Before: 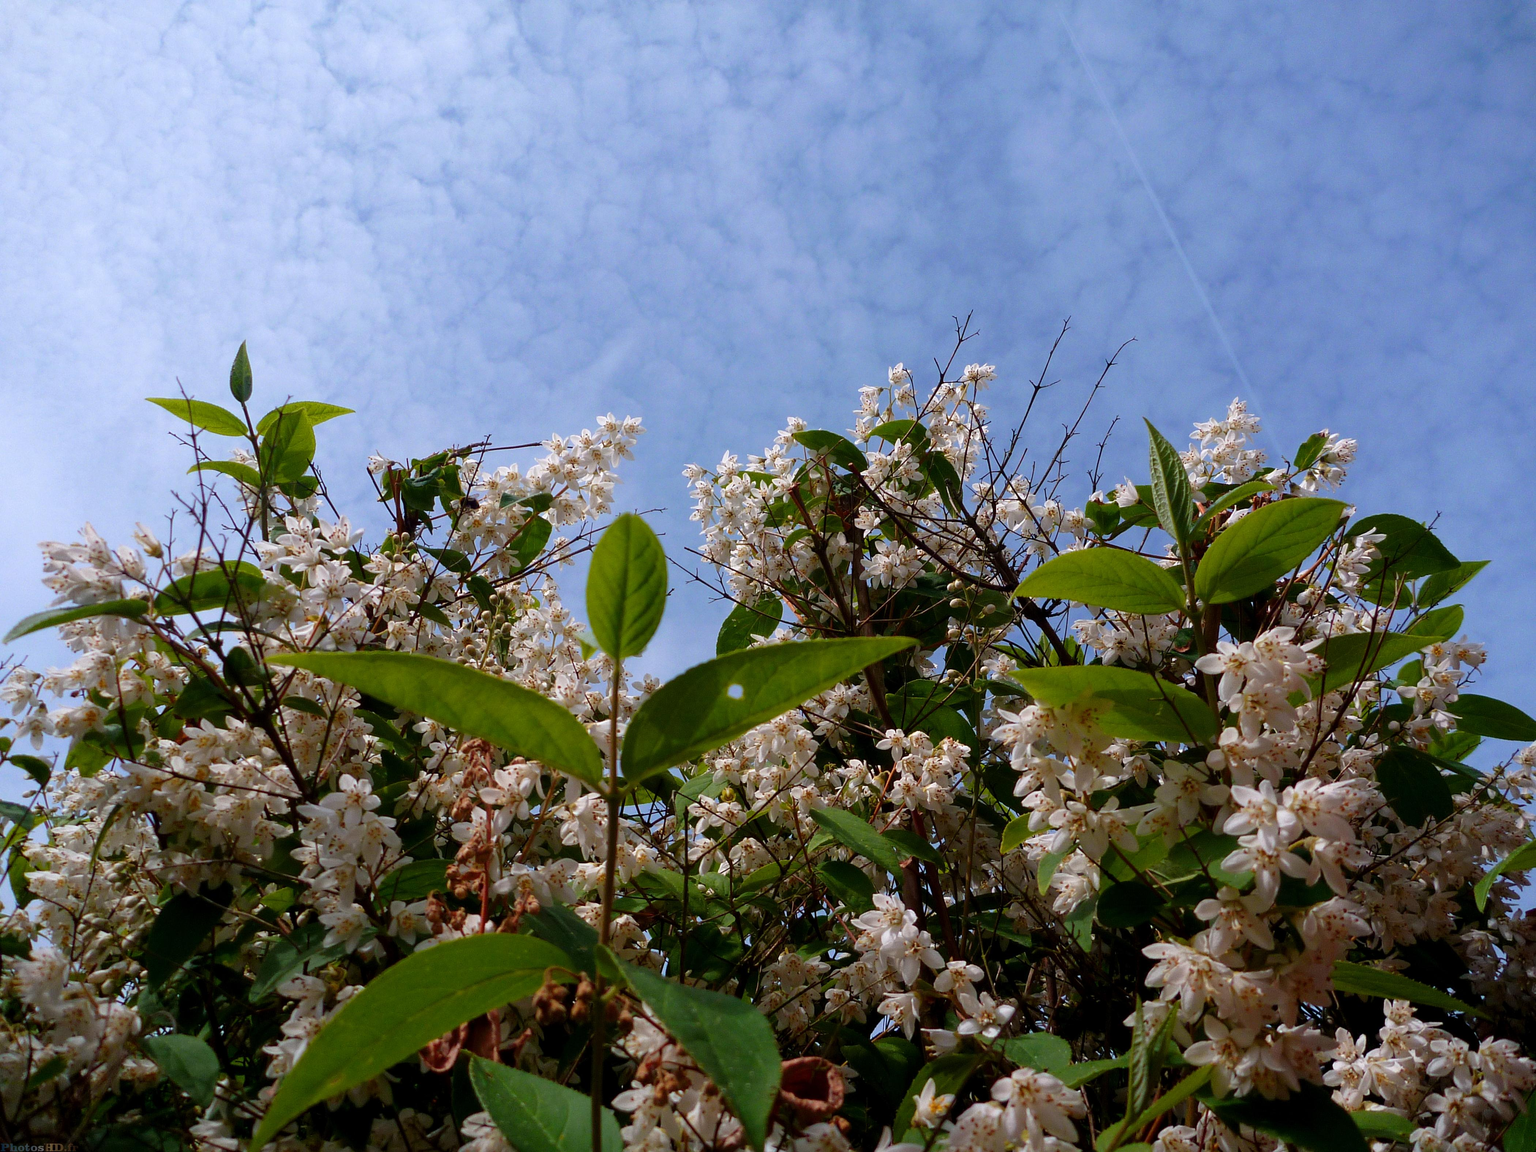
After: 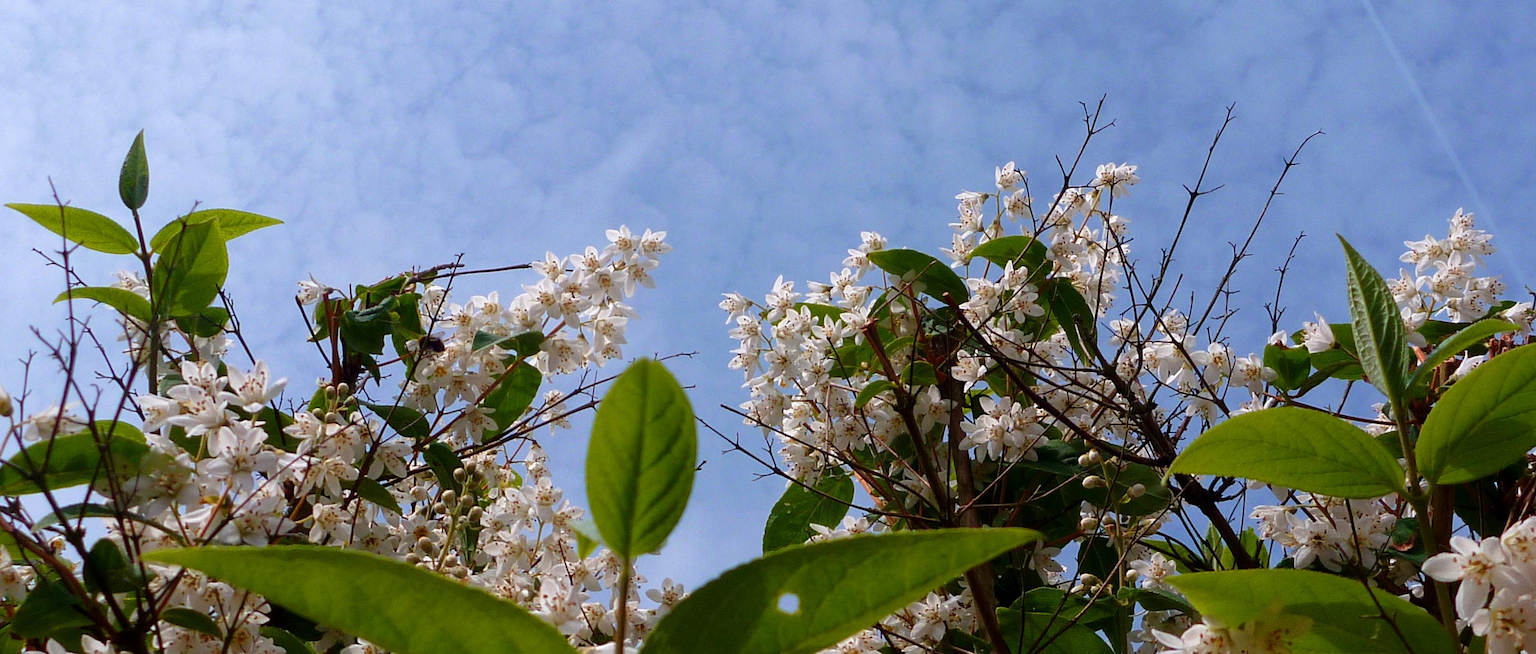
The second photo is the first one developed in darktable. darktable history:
crop: left 7.036%, top 18.398%, right 14.379%, bottom 40.043%
rotate and perspective: rotation 0.215°, lens shift (vertical) -0.139, crop left 0.069, crop right 0.939, crop top 0.002, crop bottom 0.996
